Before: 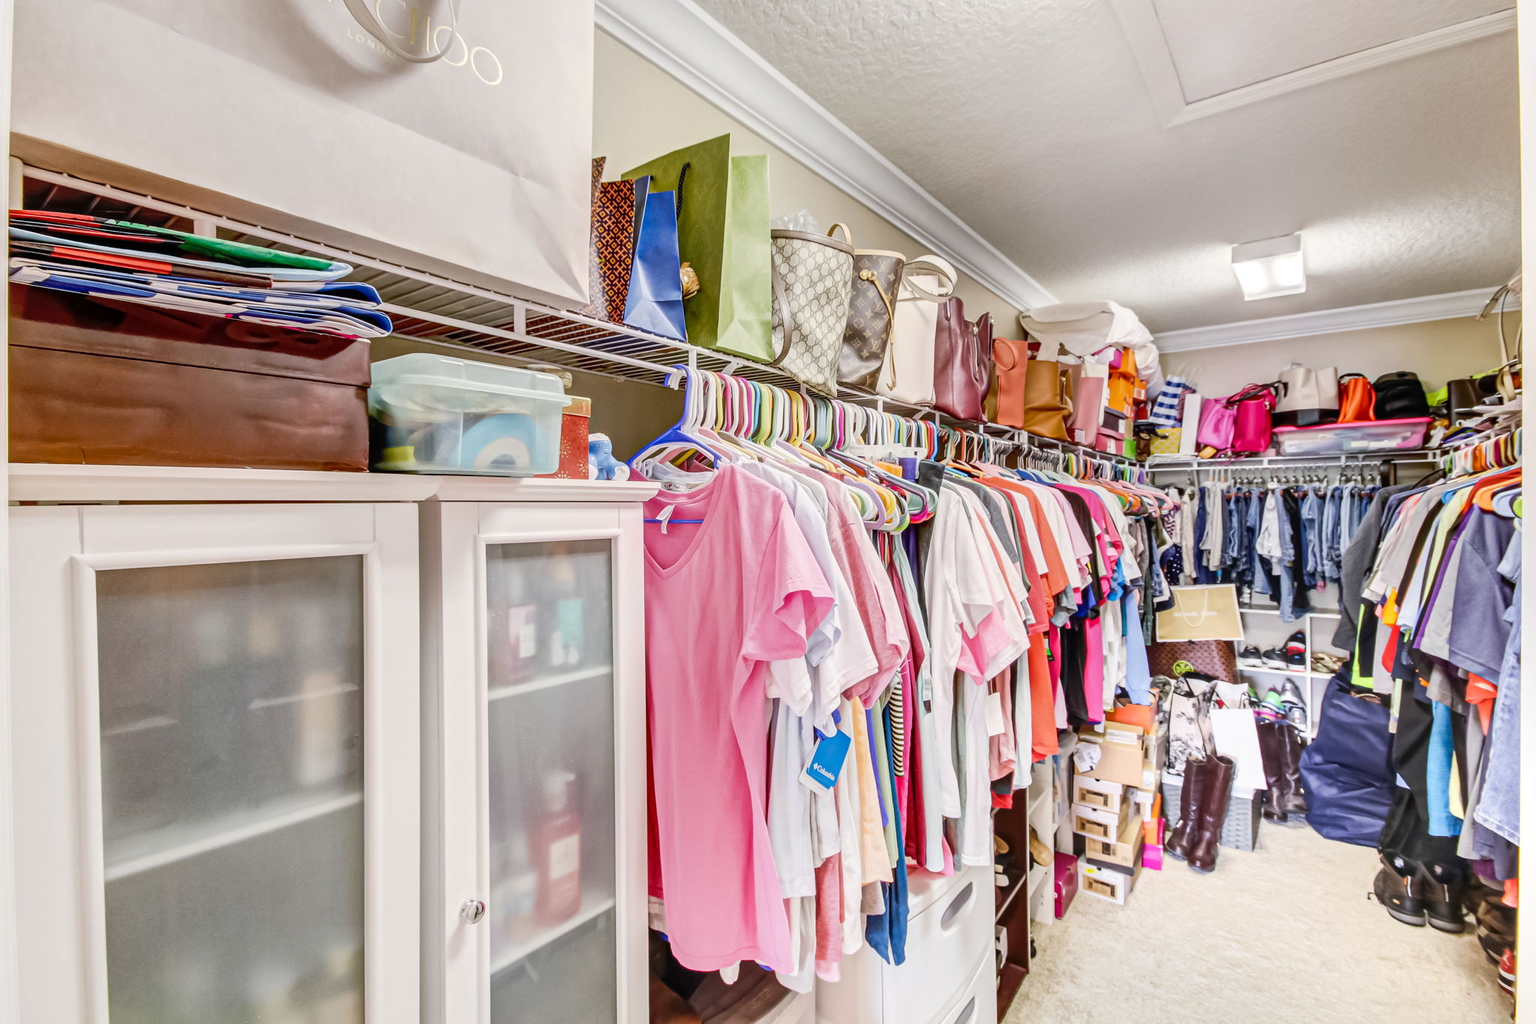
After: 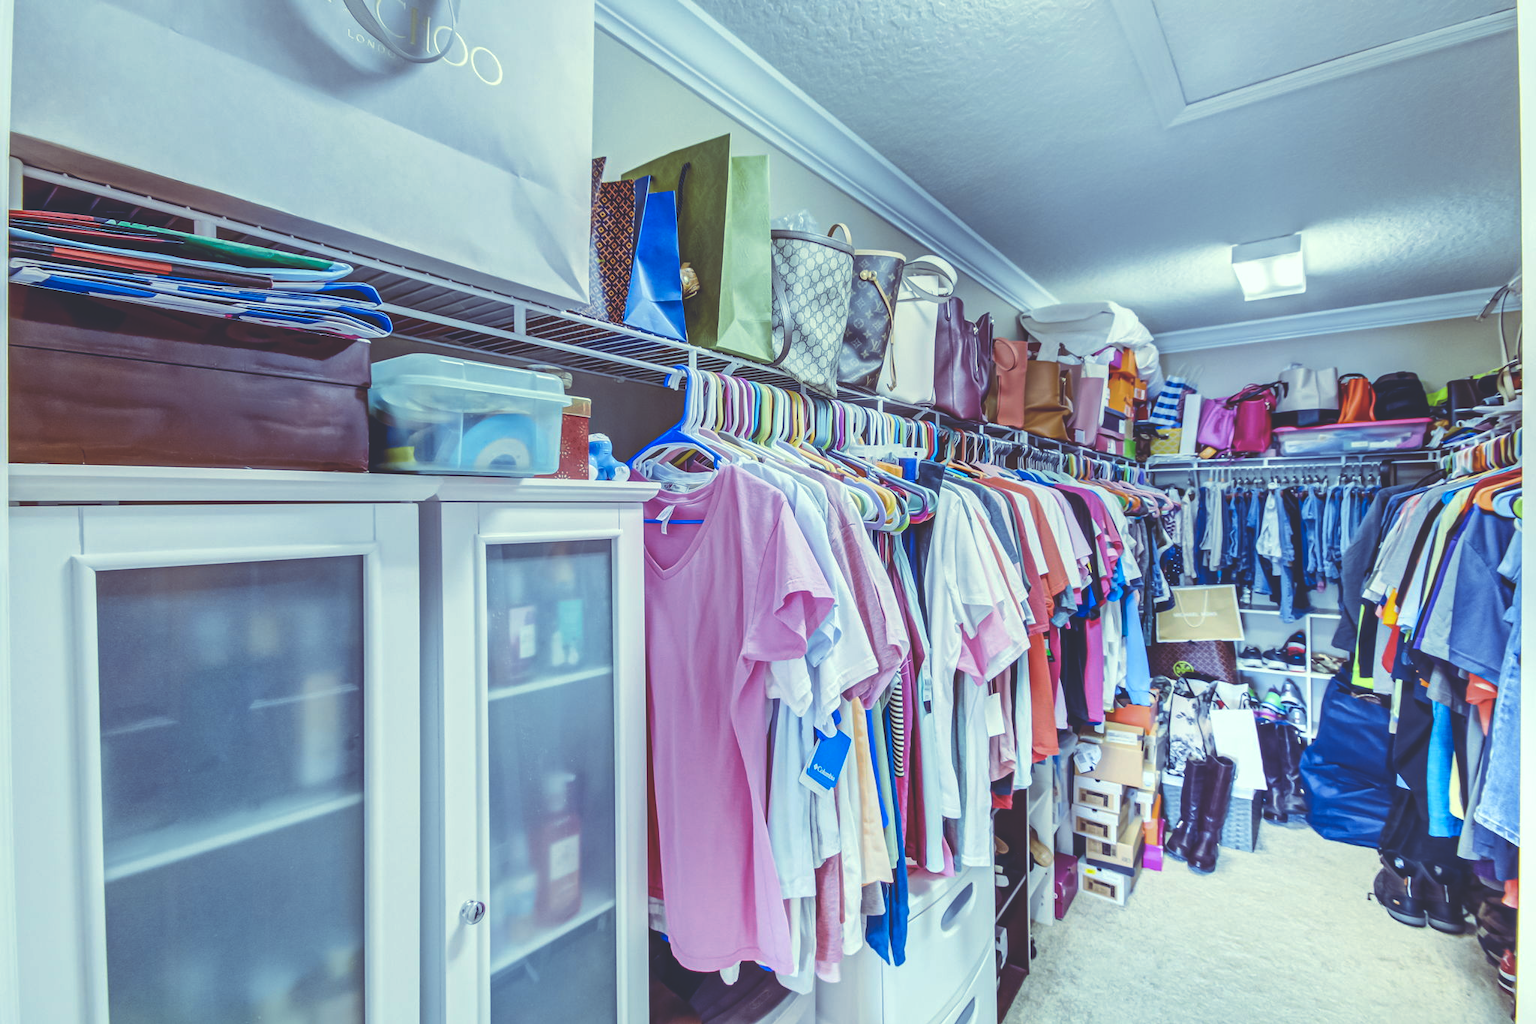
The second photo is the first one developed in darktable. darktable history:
rgb curve: curves: ch0 [(0, 0.186) (0.314, 0.284) (0.576, 0.466) (0.805, 0.691) (0.936, 0.886)]; ch1 [(0, 0.186) (0.314, 0.284) (0.581, 0.534) (0.771, 0.746) (0.936, 0.958)]; ch2 [(0, 0.216) (0.275, 0.39) (1, 1)], mode RGB, independent channels, compensate middle gray true, preserve colors none
color contrast: green-magenta contrast 0.85, blue-yellow contrast 1.25, unbound 0
